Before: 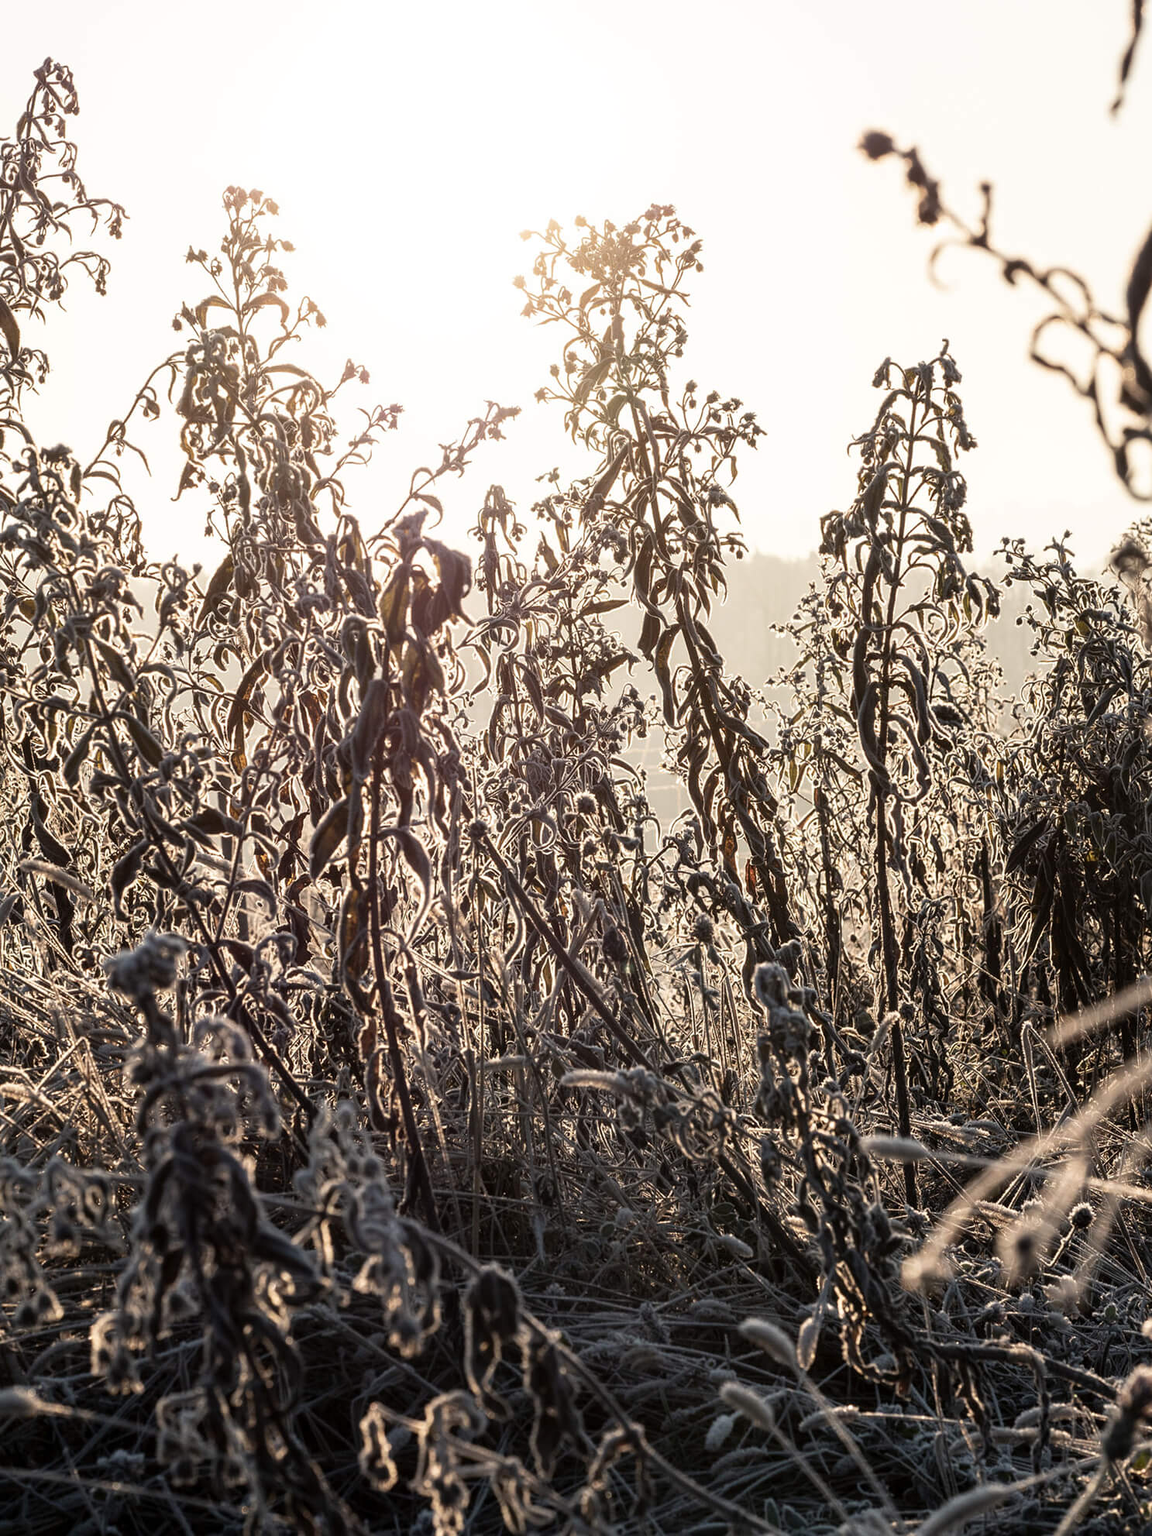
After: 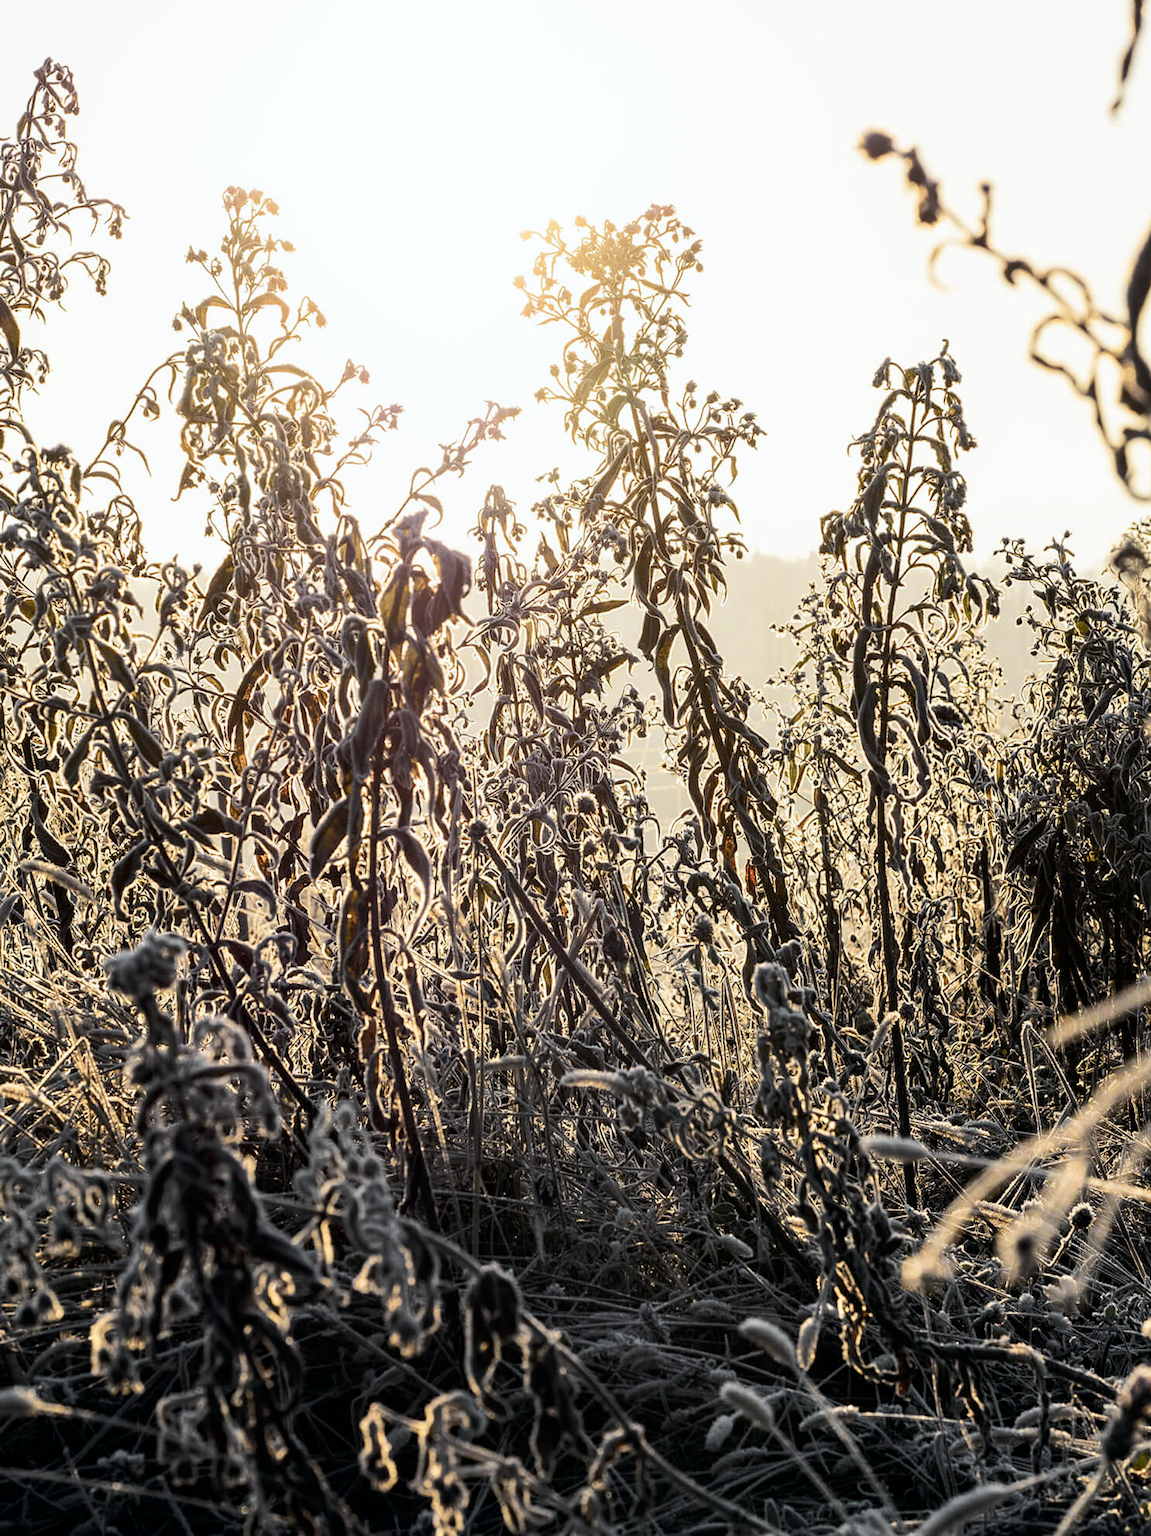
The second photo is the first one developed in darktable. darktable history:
tone curve: curves: ch0 [(0, 0) (0.037, 0.011) (0.131, 0.108) (0.279, 0.279) (0.476, 0.554) (0.617, 0.693) (0.704, 0.77) (0.813, 0.852) (0.916, 0.924) (1, 0.993)]; ch1 [(0, 0) (0.318, 0.278) (0.444, 0.427) (0.493, 0.492) (0.508, 0.502) (0.534, 0.529) (0.562, 0.563) (0.626, 0.662) (0.746, 0.764) (1, 1)]; ch2 [(0, 0) (0.316, 0.292) (0.381, 0.37) (0.423, 0.448) (0.476, 0.492) (0.502, 0.498) (0.522, 0.518) (0.533, 0.532) (0.586, 0.631) (0.634, 0.663) (0.7, 0.7) (0.861, 0.808) (1, 0.951)], color space Lab, independent channels, preserve colors none
